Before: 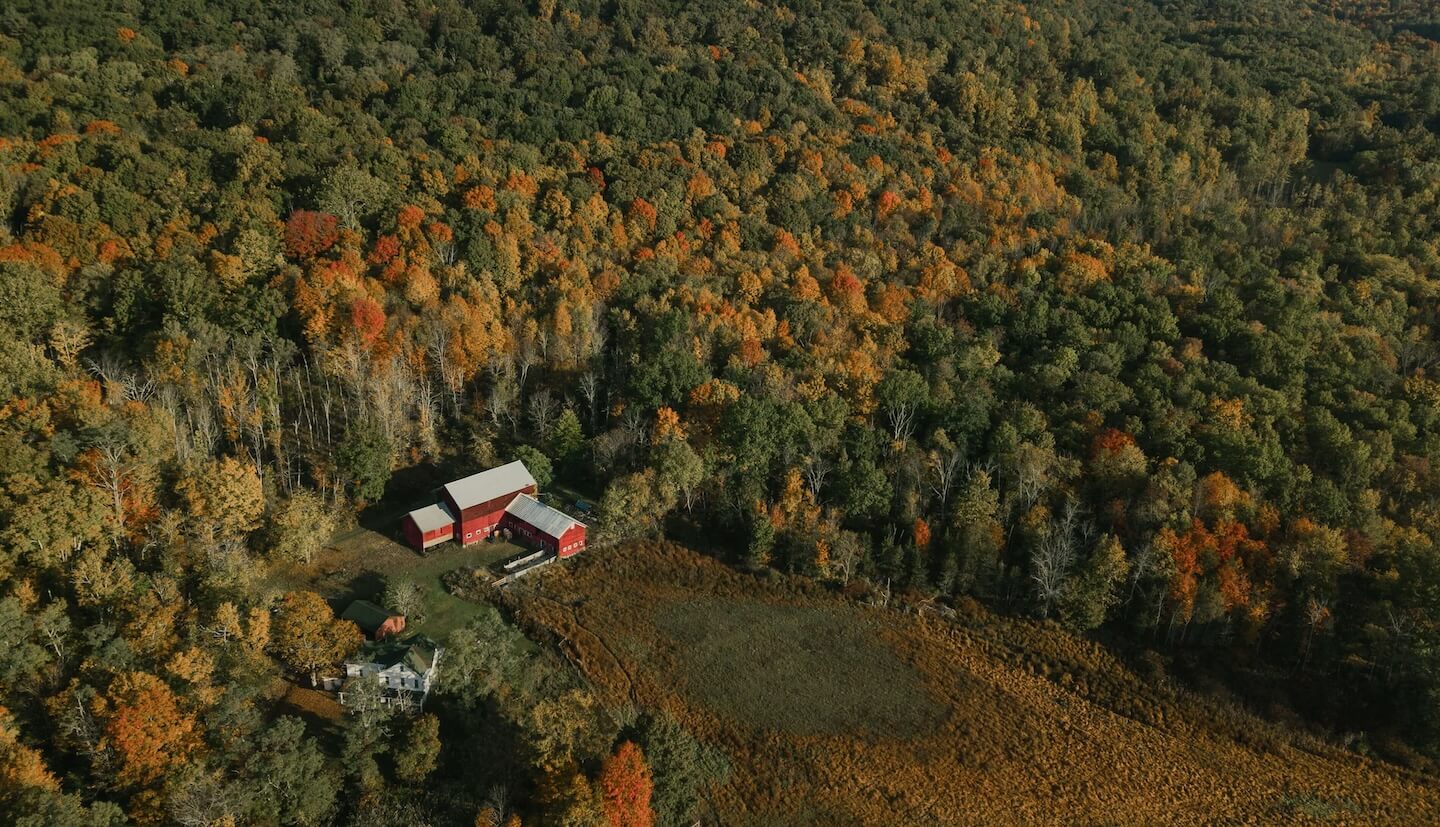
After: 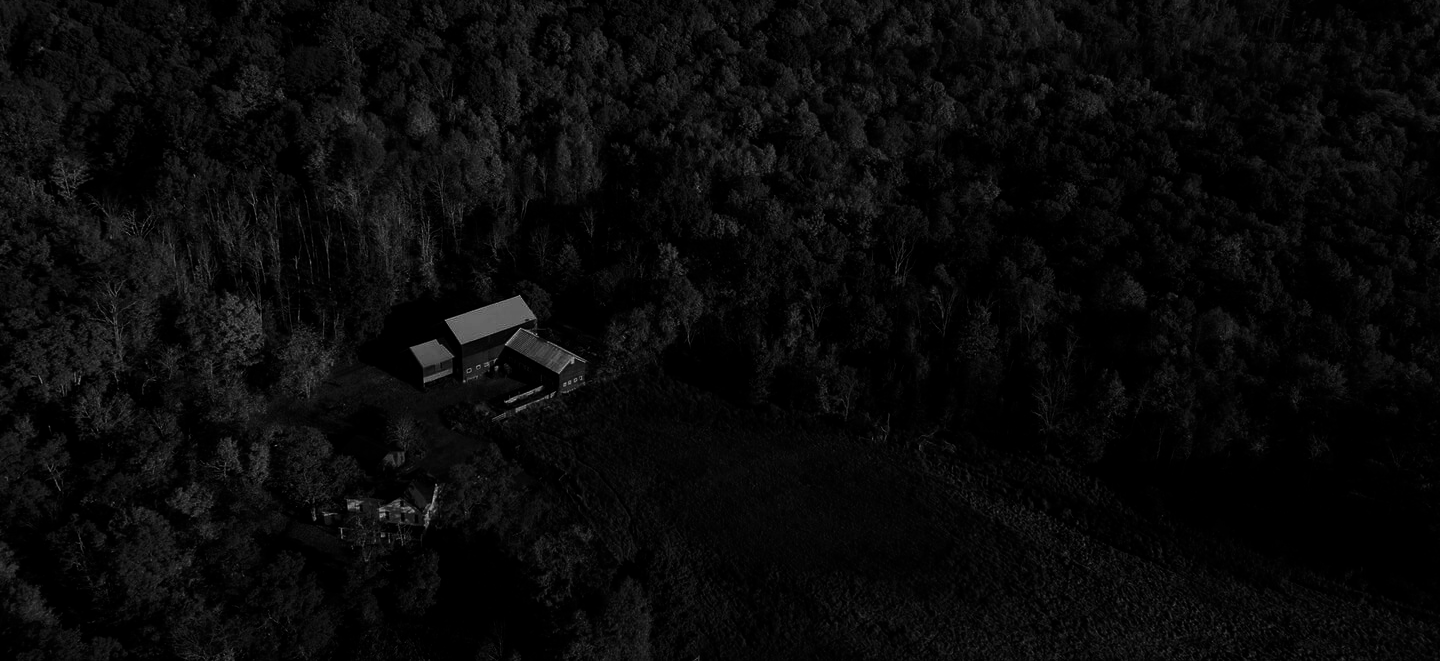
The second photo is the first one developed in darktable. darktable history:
contrast brightness saturation: contrast 0.02, brightness -1, saturation -1
crop and rotate: top 19.998%
